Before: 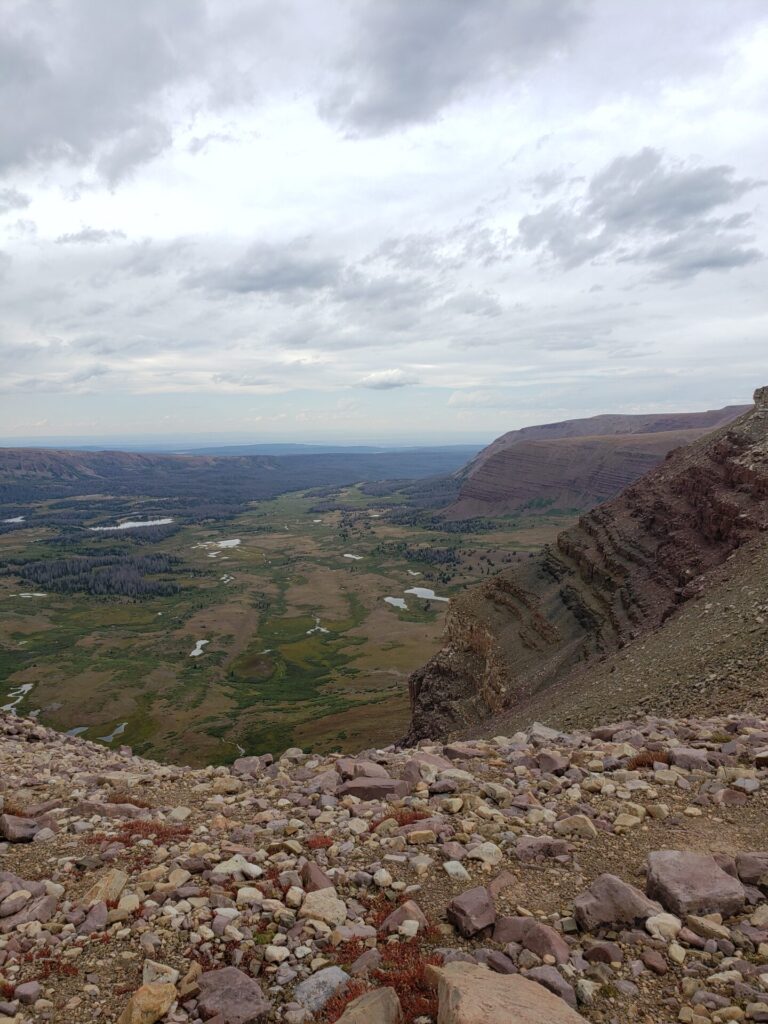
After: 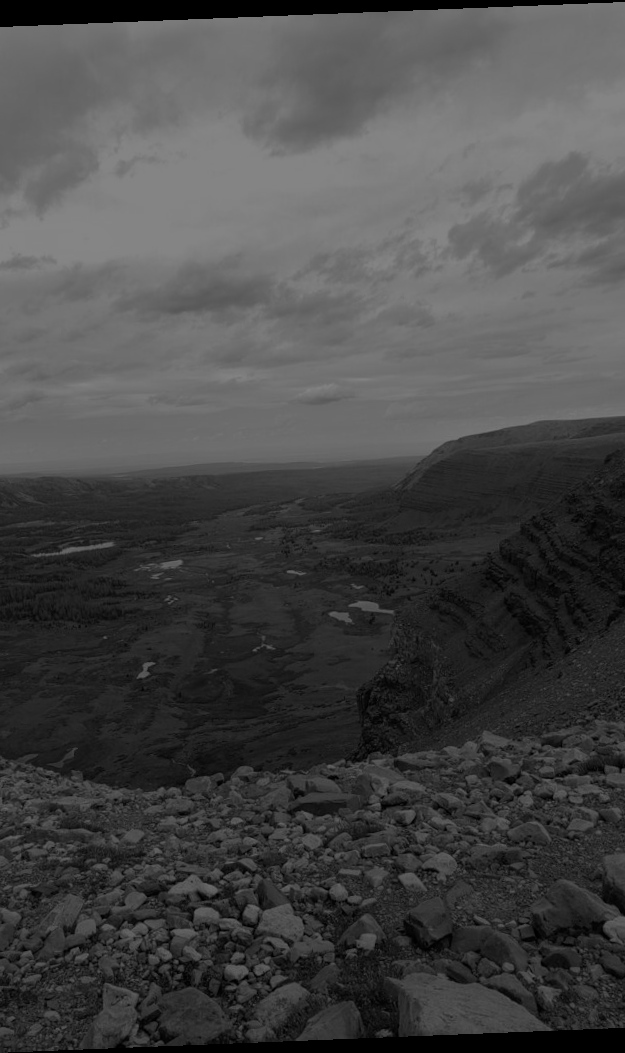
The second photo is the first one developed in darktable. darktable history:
tone equalizer: -8 EV -2 EV, -7 EV -2 EV, -6 EV -2 EV, -5 EV -2 EV, -4 EV -2 EV, -3 EV -2 EV, -2 EV -2 EV, -1 EV -1.63 EV, +0 EV -2 EV
color correction: highlights a* -9.35, highlights b* -23.15
rotate and perspective: rotation -2.29°, automatic cropping off
monochrome: a 16.06, b 15.48, size 1
crop: left 9.88%, right 12.664%
